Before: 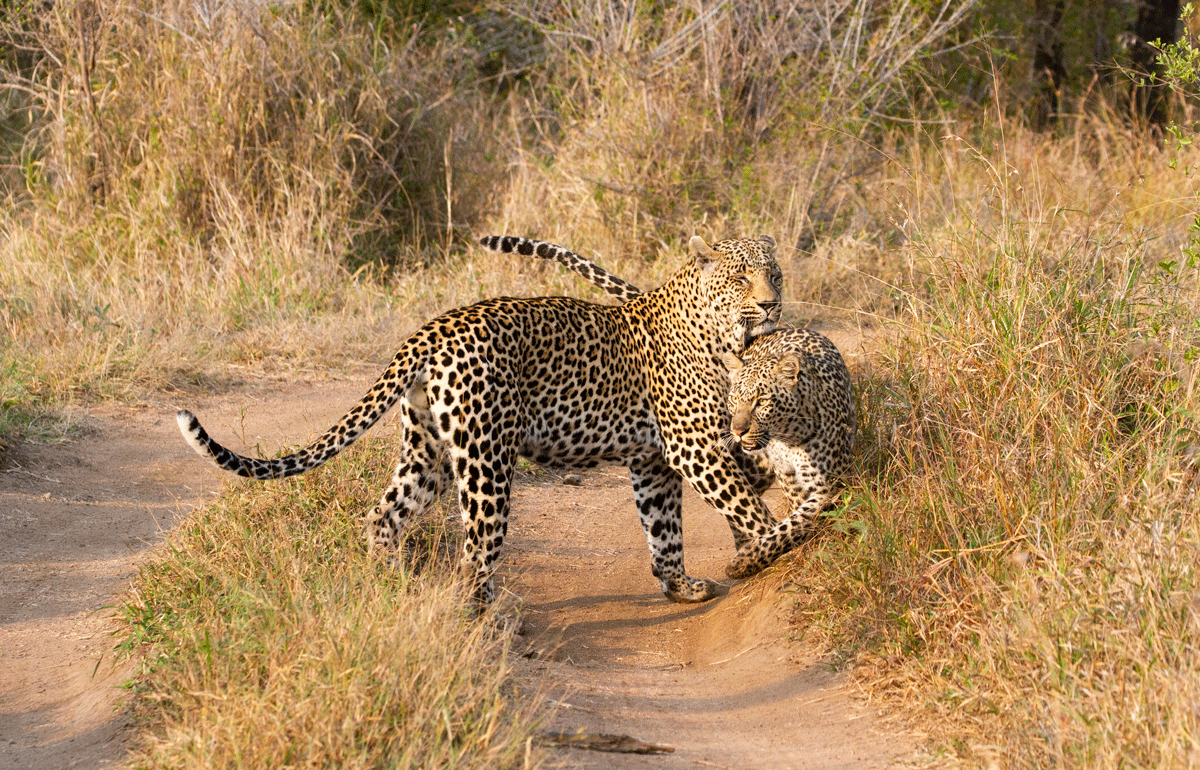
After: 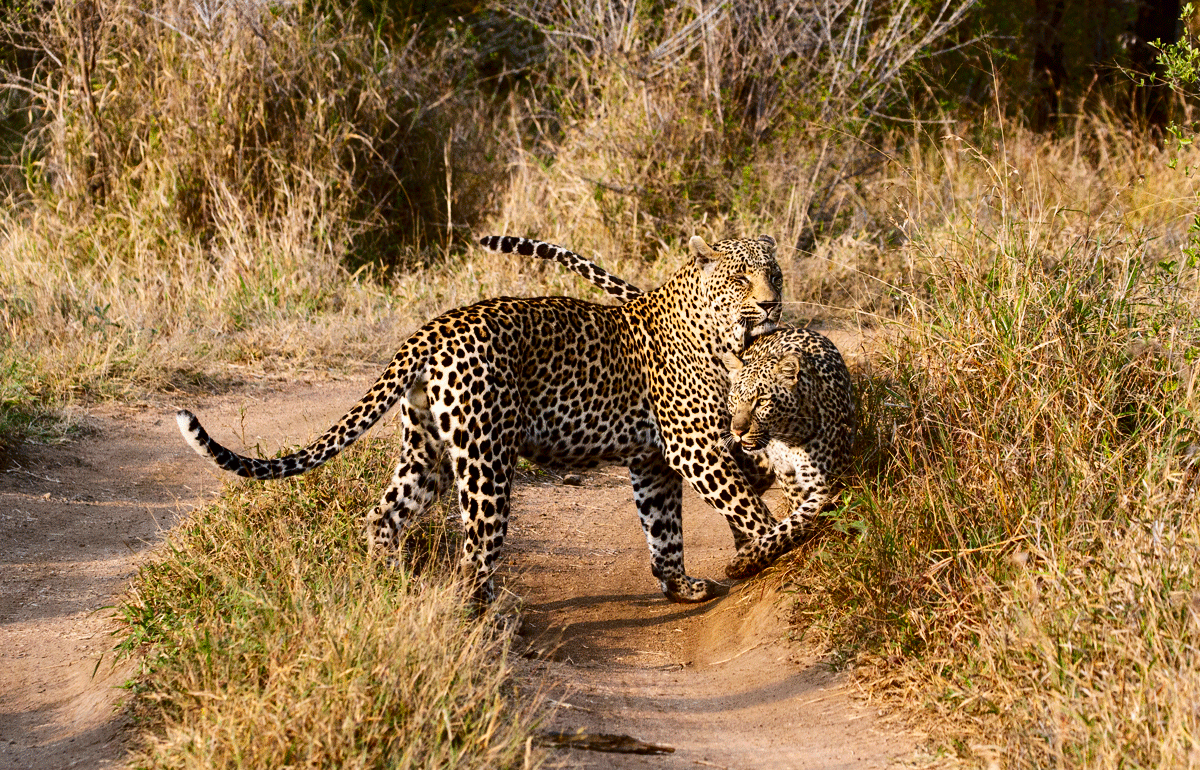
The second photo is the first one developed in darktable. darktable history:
white balance: red 0.976, blue 1.04
contrast brightness saturation: contrast 0.24, brightness -0.24, saturation 0.14
